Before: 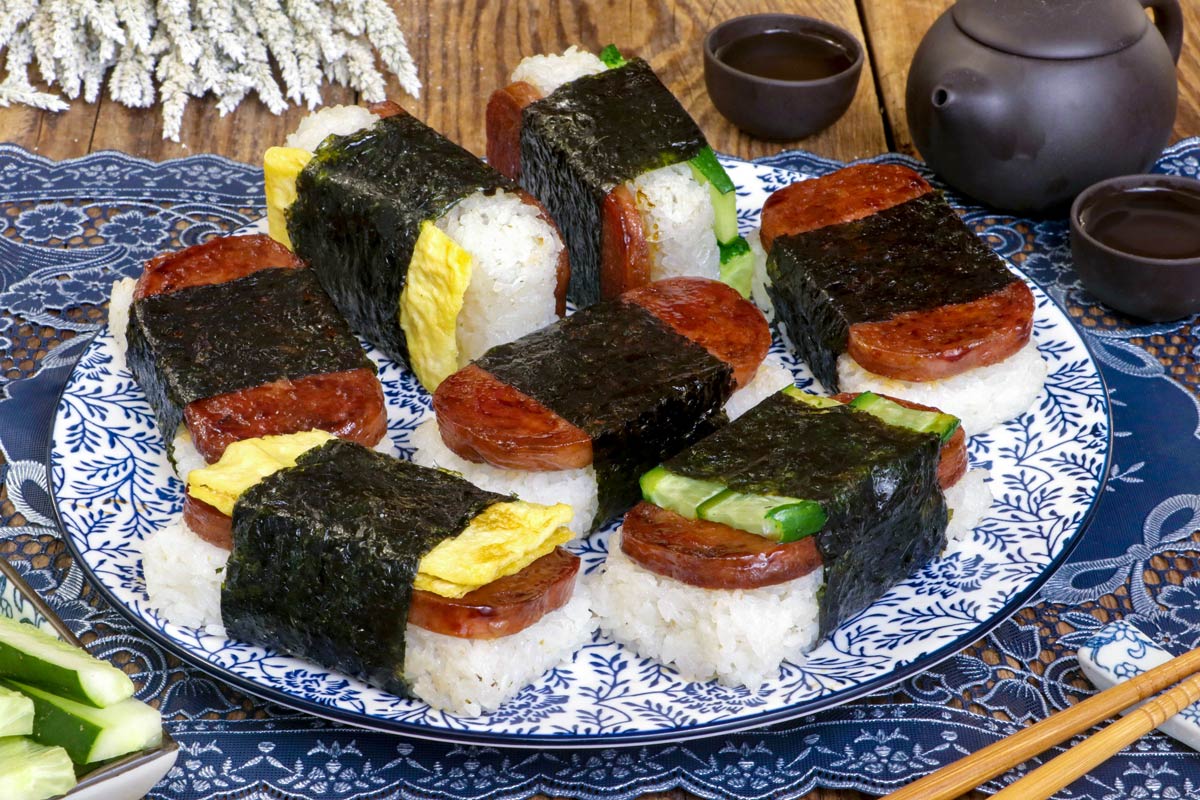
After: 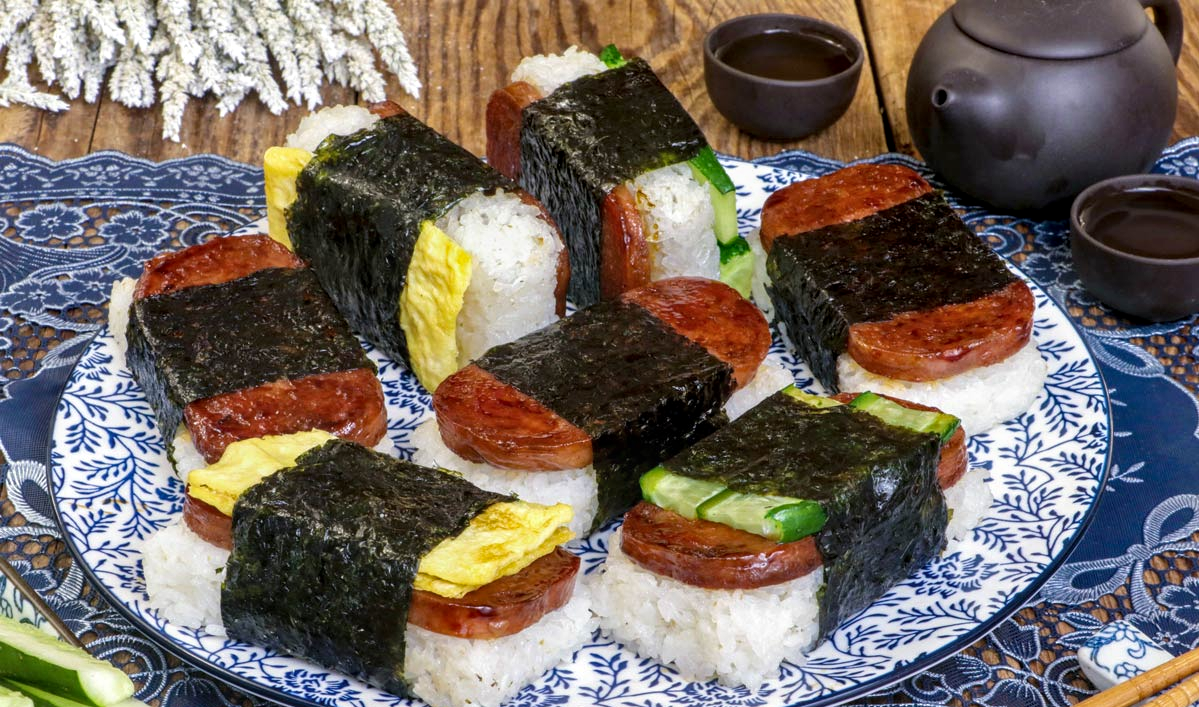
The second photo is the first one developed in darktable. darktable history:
crop and rotate: top 0%, bottom 11.568%
local contrast: on, module defaults
